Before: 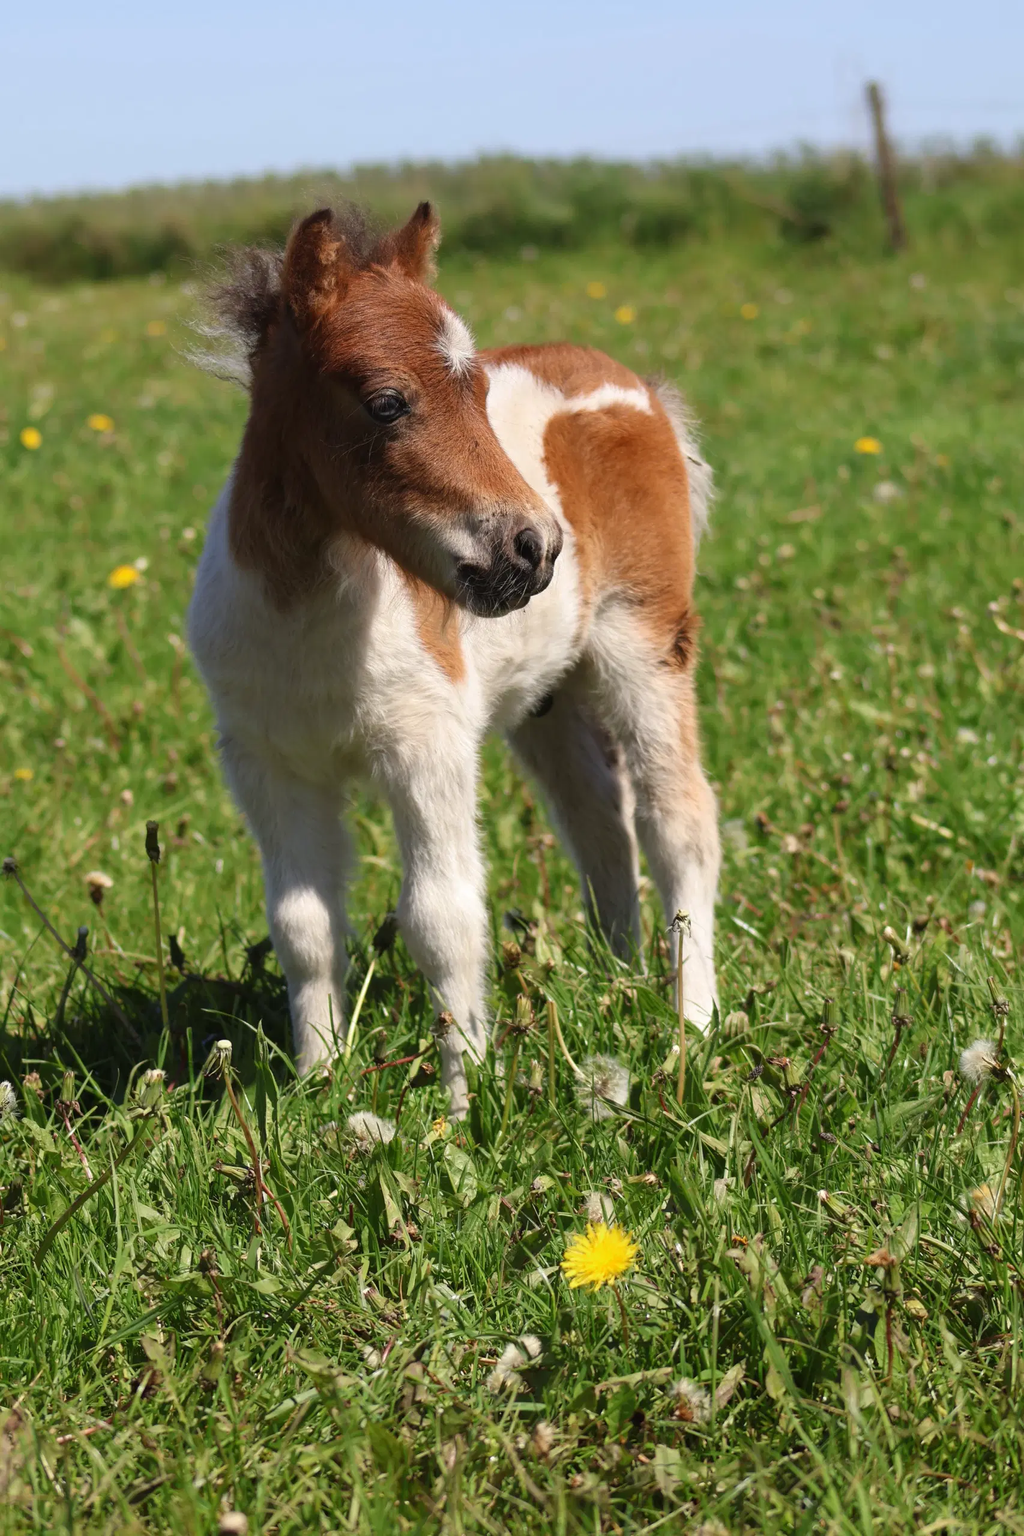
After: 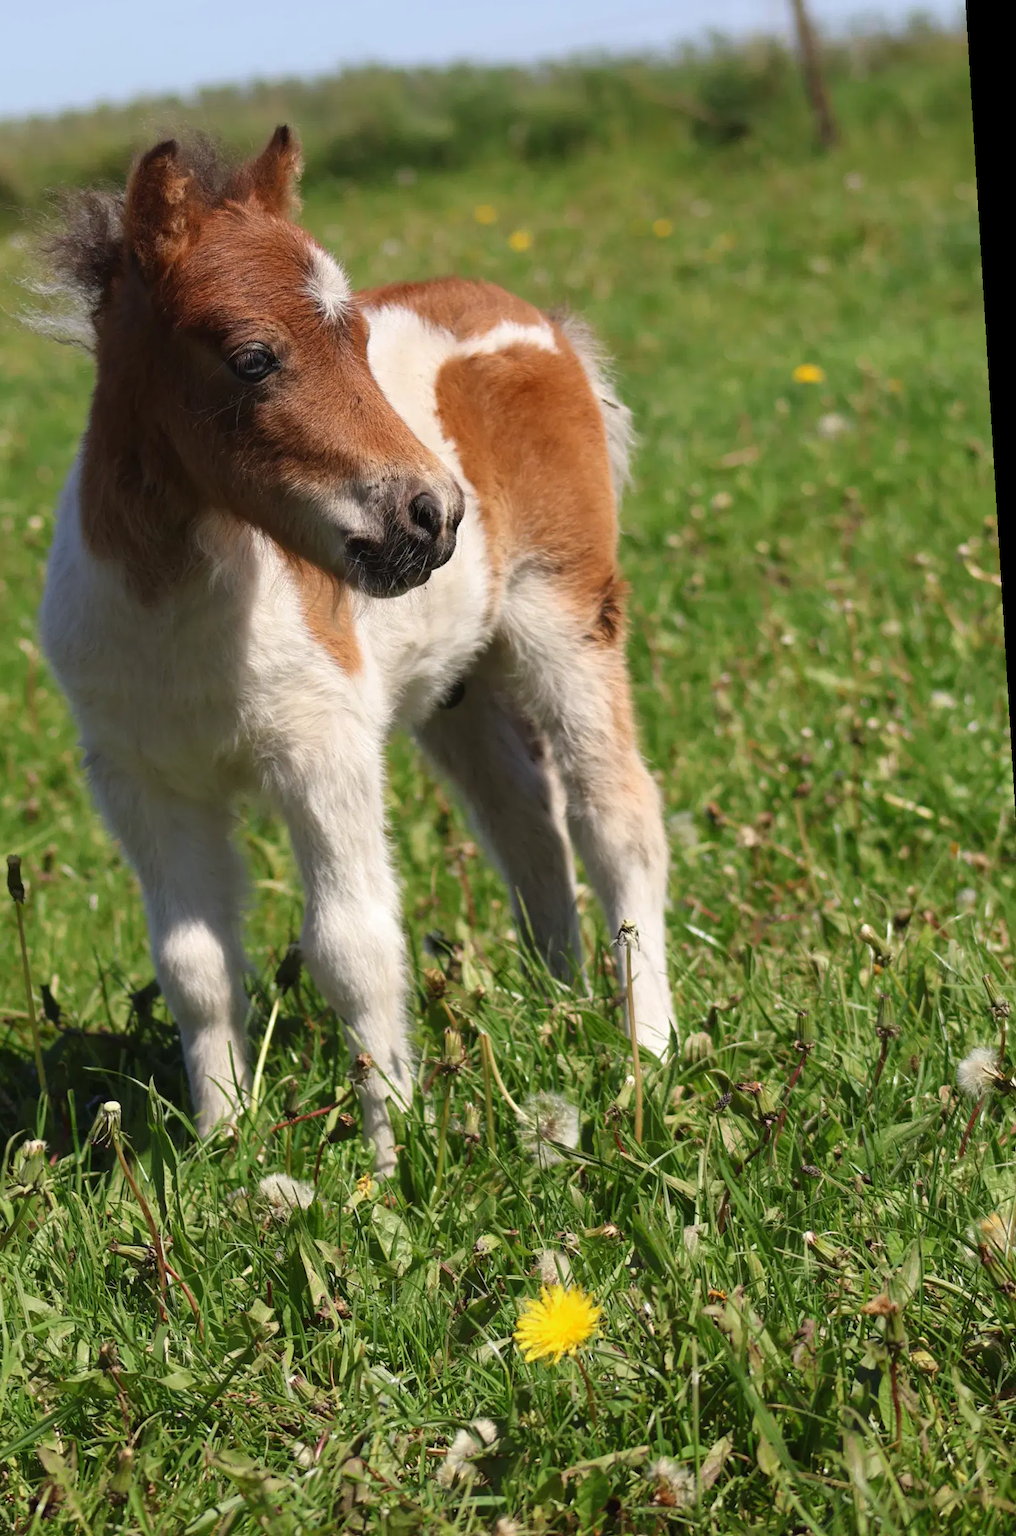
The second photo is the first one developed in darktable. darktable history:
crop and rotate: left 14.584%
rotate and perspective: rotation -3.52°, crop left 0.036, crop right 0.964, crop top 0.081, crop bottom 0.919
